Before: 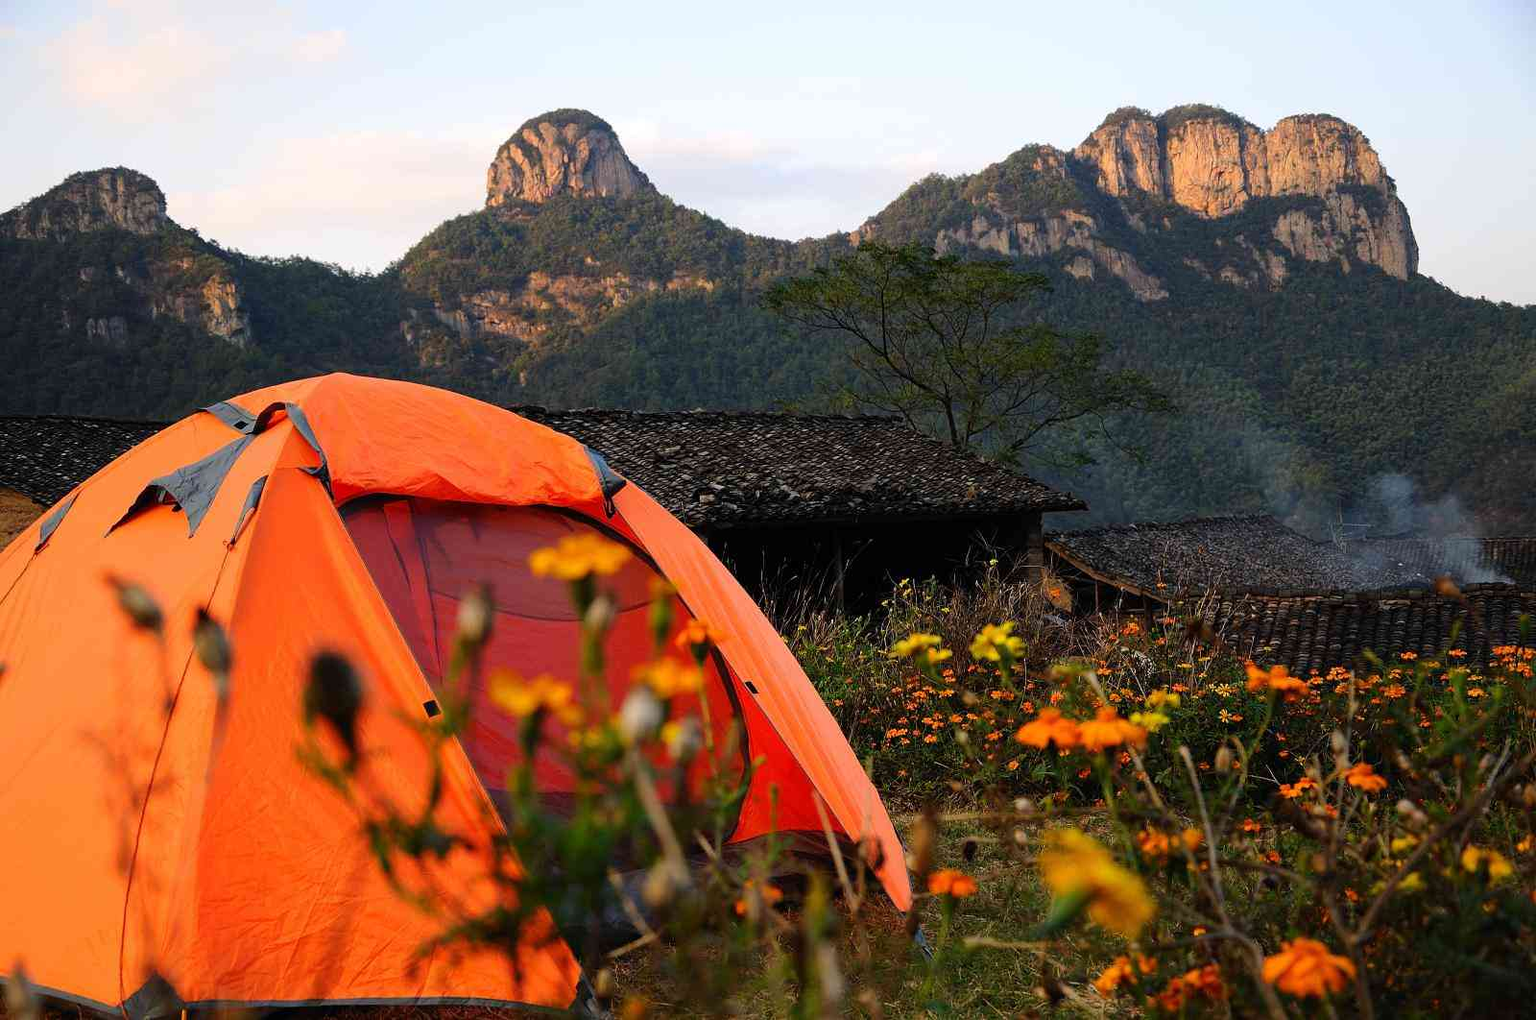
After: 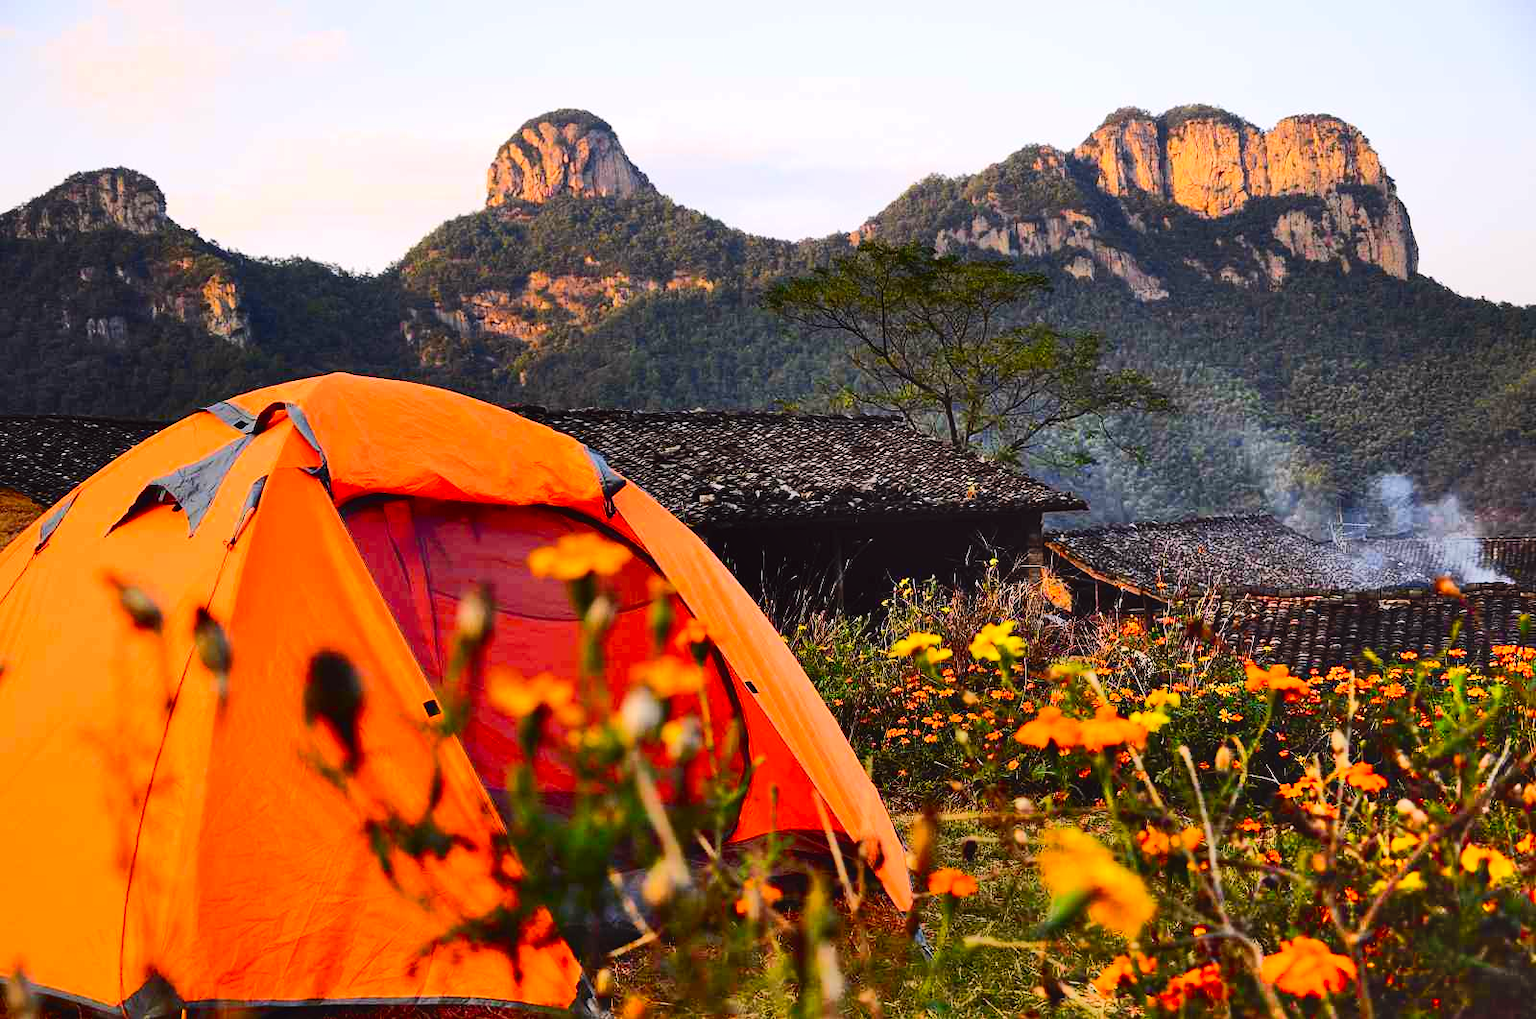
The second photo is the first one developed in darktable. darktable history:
shadows and highlights: shadows 74.16, highlights -25.17, soften with gaussian
tone curve: curves: ch0 [(0, 0.023) (0.103, 0.087) (0.295, 0.297) (0.445, 0.531) (0.553, 0.665) (0.735, 0.843) (0.994, 1)]; ch1 [(0, 0) (0.414, 0.395) (0.447, 0.447) (0.485, 0.5) (0.512, 0.524) (0.542, 0.581) (0.581, 0.632) (0.646, 0.715) (1, 1)]; ch2 [(0, 0) (0.369, 0.388) (0.449, 0.431) (0.478, 0.471) (0.516, 0.517) (0.579, 0.624) (0.674, 0.775) (1, 1)], color space Lab, independent channels, preserve colors none
